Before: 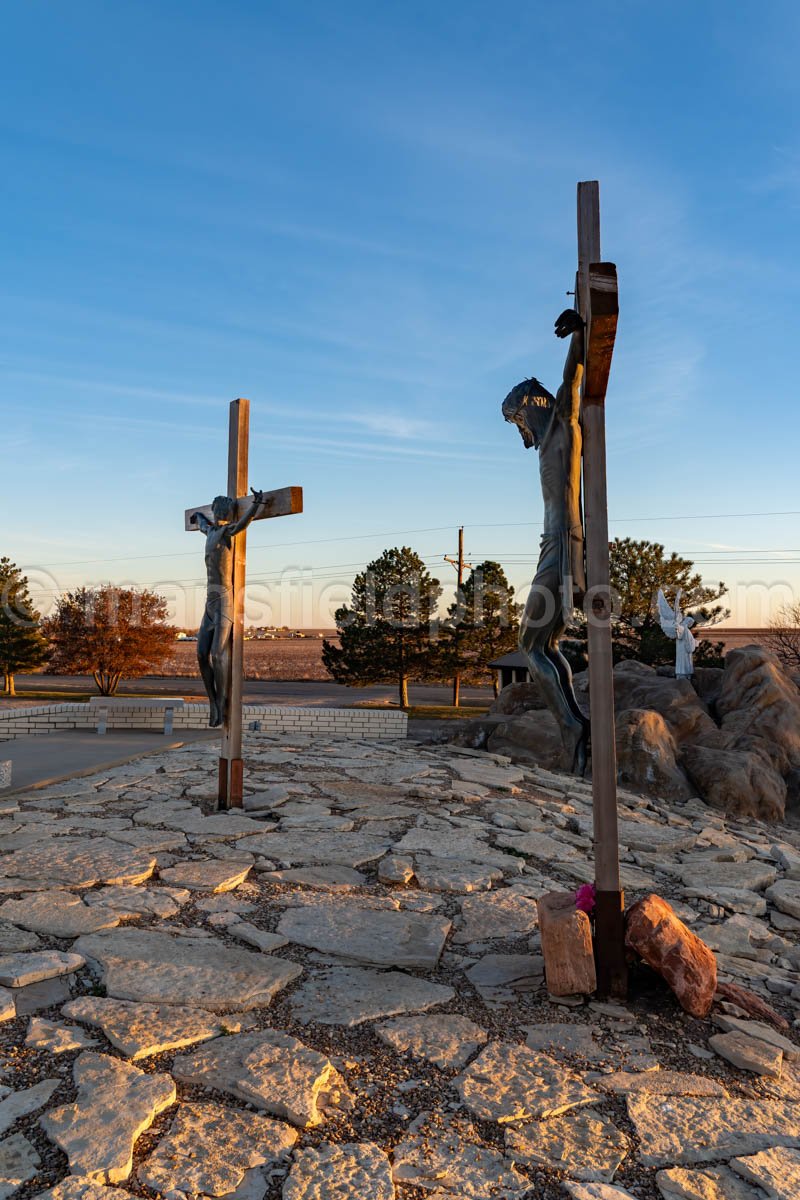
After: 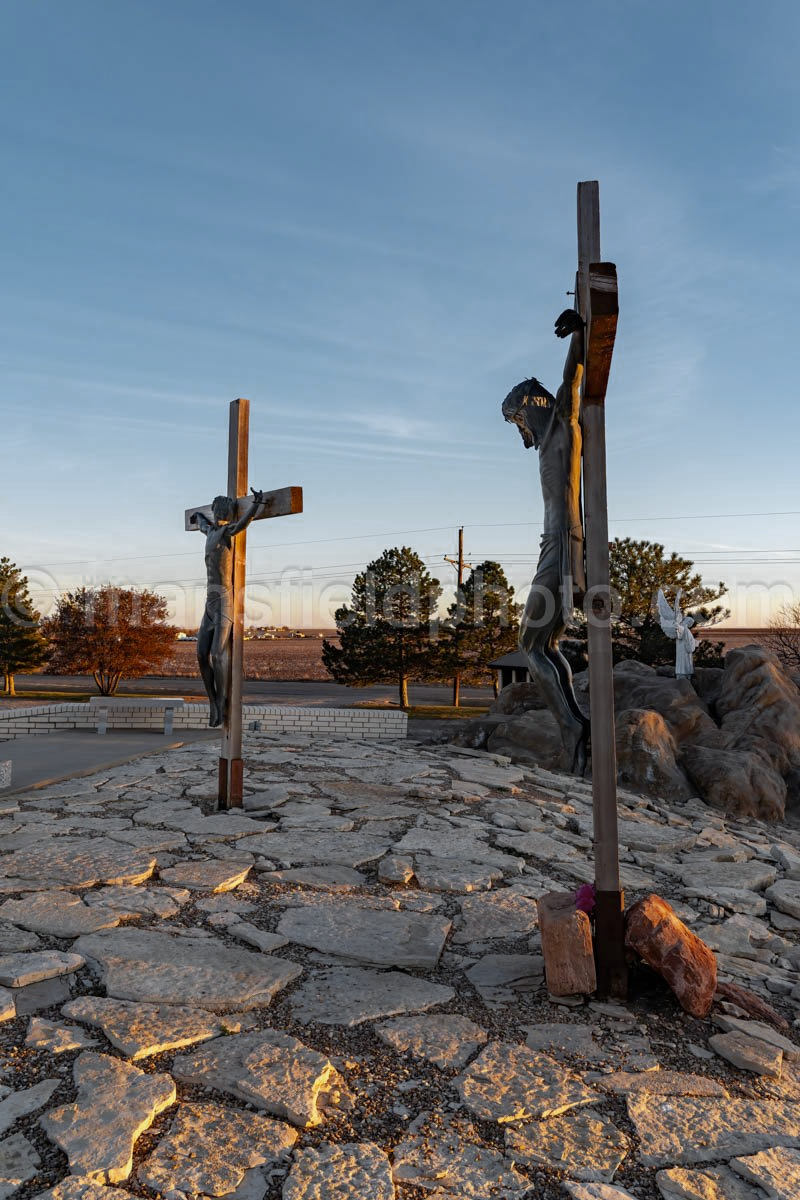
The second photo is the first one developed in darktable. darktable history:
white balance: red 0.967, blue 1.049
color zones: curves: ch0 [(0.035, 0.242) (0.25, 0.5) (0.384, 0.214) (0.488, 0.255) (0.75, 0.5)]; ch1 [(0.063, 0.379) (0.25, 0.5) (0.354, 0.201) (0.489, 0.085) (0.729, 0.271)]; ch2 [(0.25, 0.5) (0.38, 0.517) (0.442, 0.51) (0.735, 0.456)]
